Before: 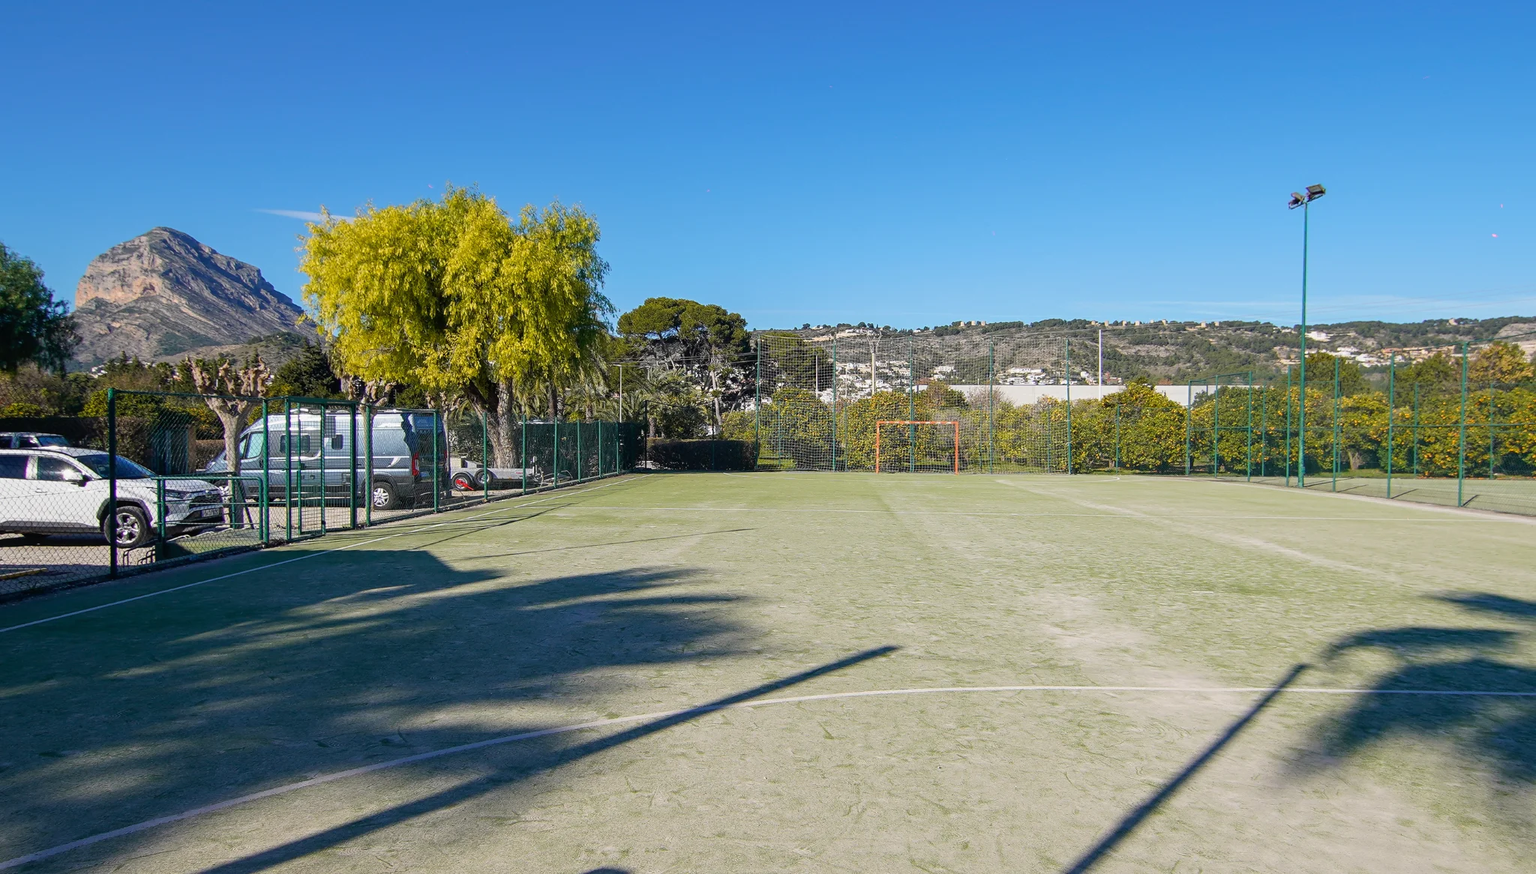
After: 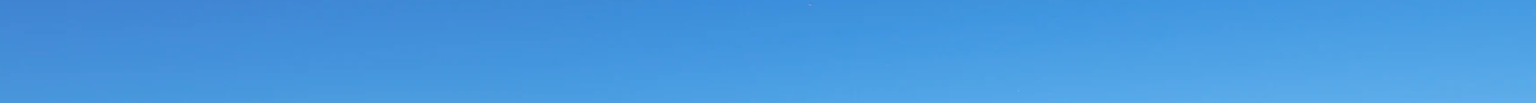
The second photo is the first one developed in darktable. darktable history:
crop and rotate: left 9.644%, top 9.491%, right 6.021%, bottom 80.509%
exposure: compensate highlight preservation false
